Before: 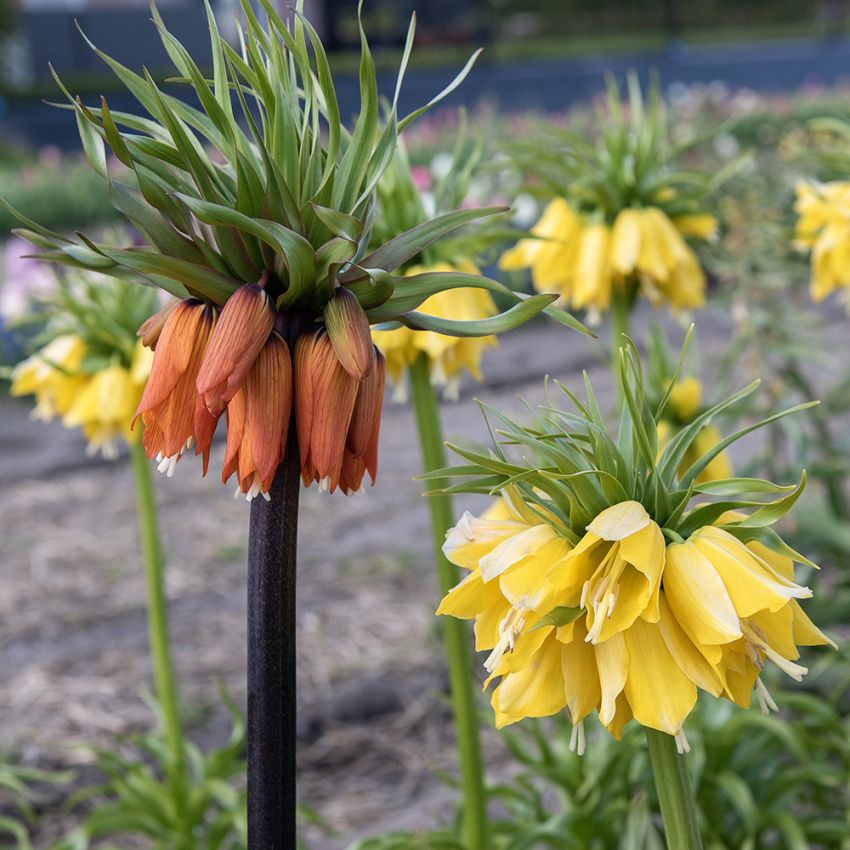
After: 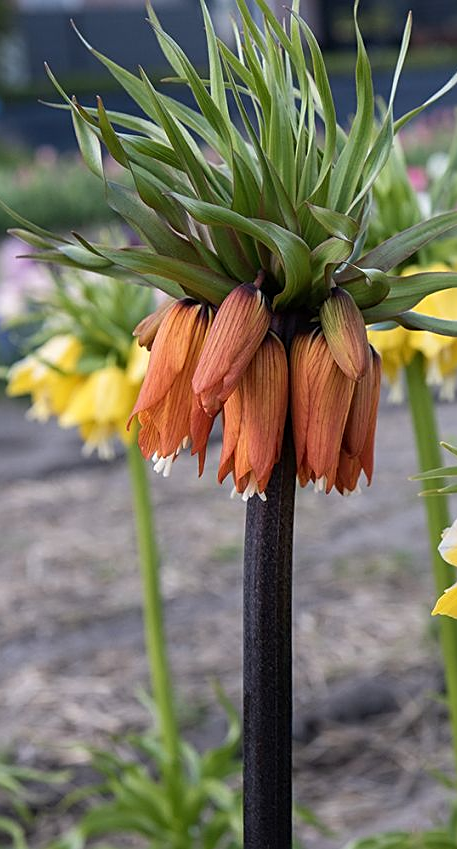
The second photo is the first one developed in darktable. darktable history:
crop: left 0.587%, right 45.588%, bottom 0.086%
sharpen: on, module defaults
